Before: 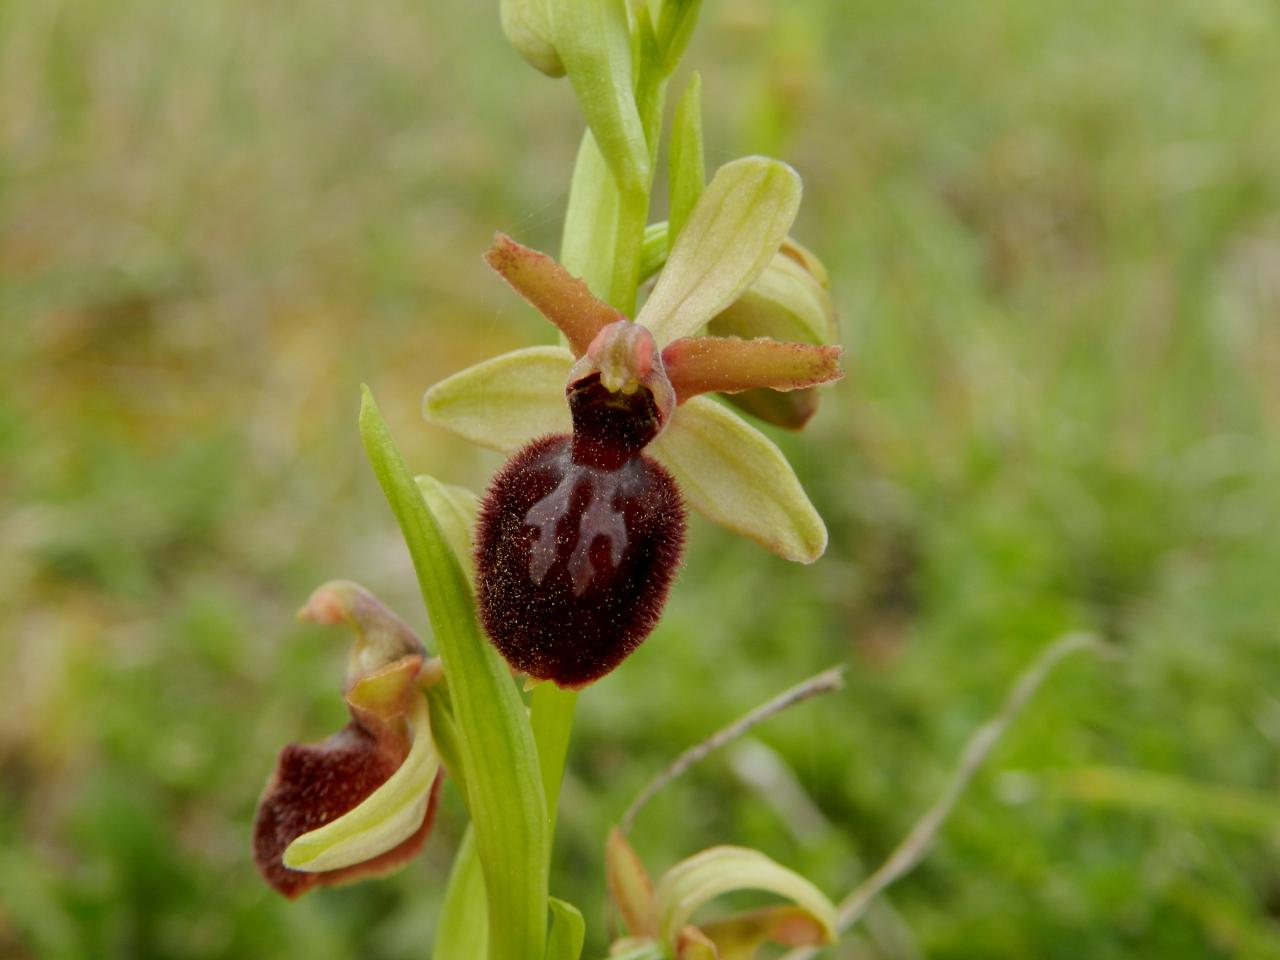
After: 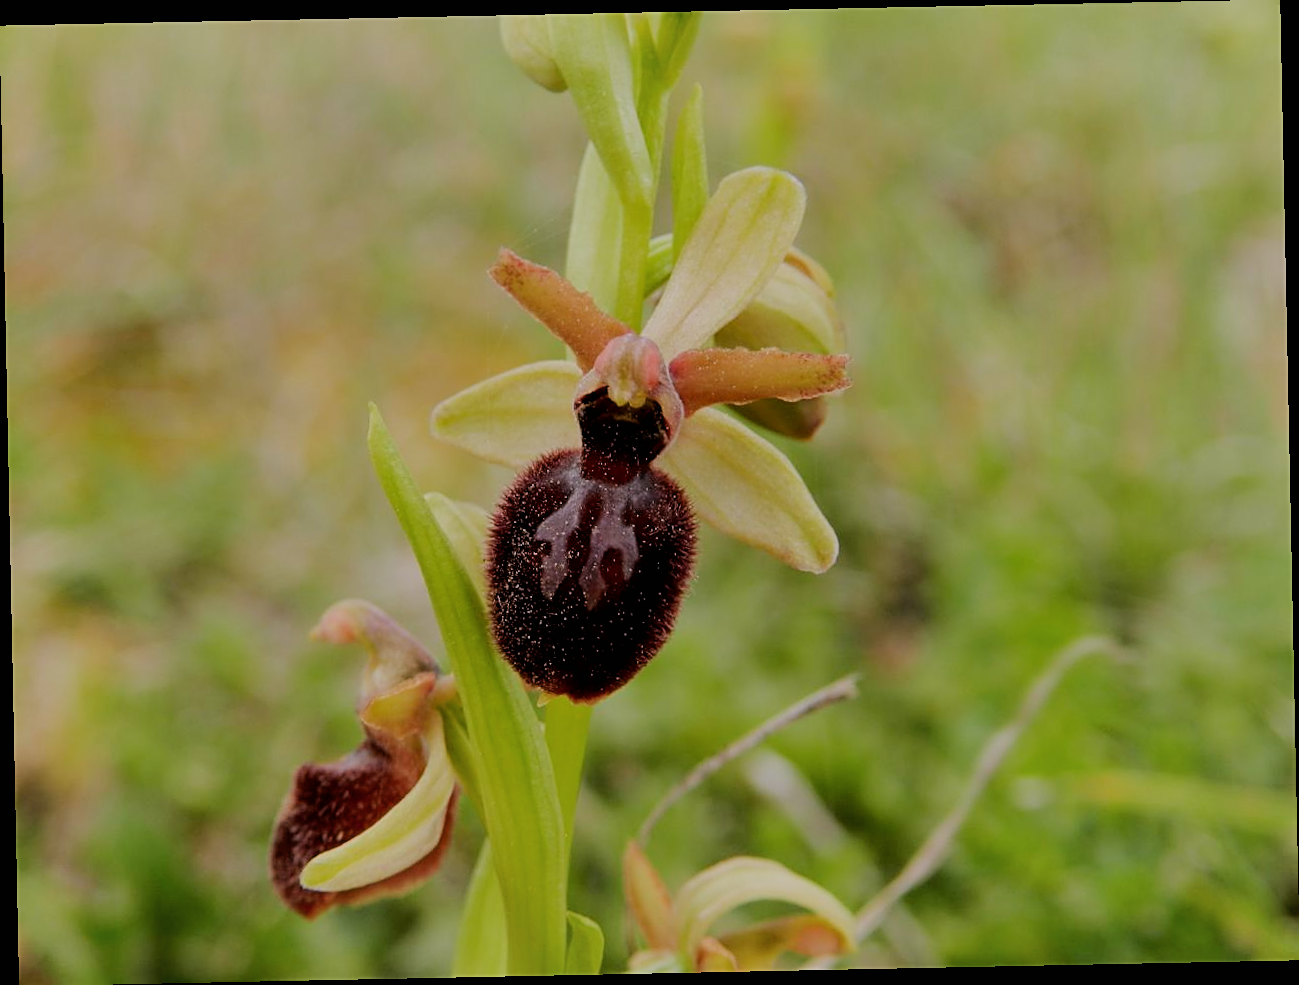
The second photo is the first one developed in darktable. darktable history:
filmic rgb: black relative exposure -7.15 EV, white relative exposure 5.36 EV, hardness 3.02
rotate and perspective: rotation -1.17°, automatic cropping off
shadows and highlights: radius 337.17, shadows 29.01, soften with gaussian
exposure: black level correction 0.002, exposure -0.1 EV, compensate highlight preservation false
white balance: red 1.05, blue 1.072
bloom: size 5%, threshold 95%, strength 15%
sharpen: on, module defaults
